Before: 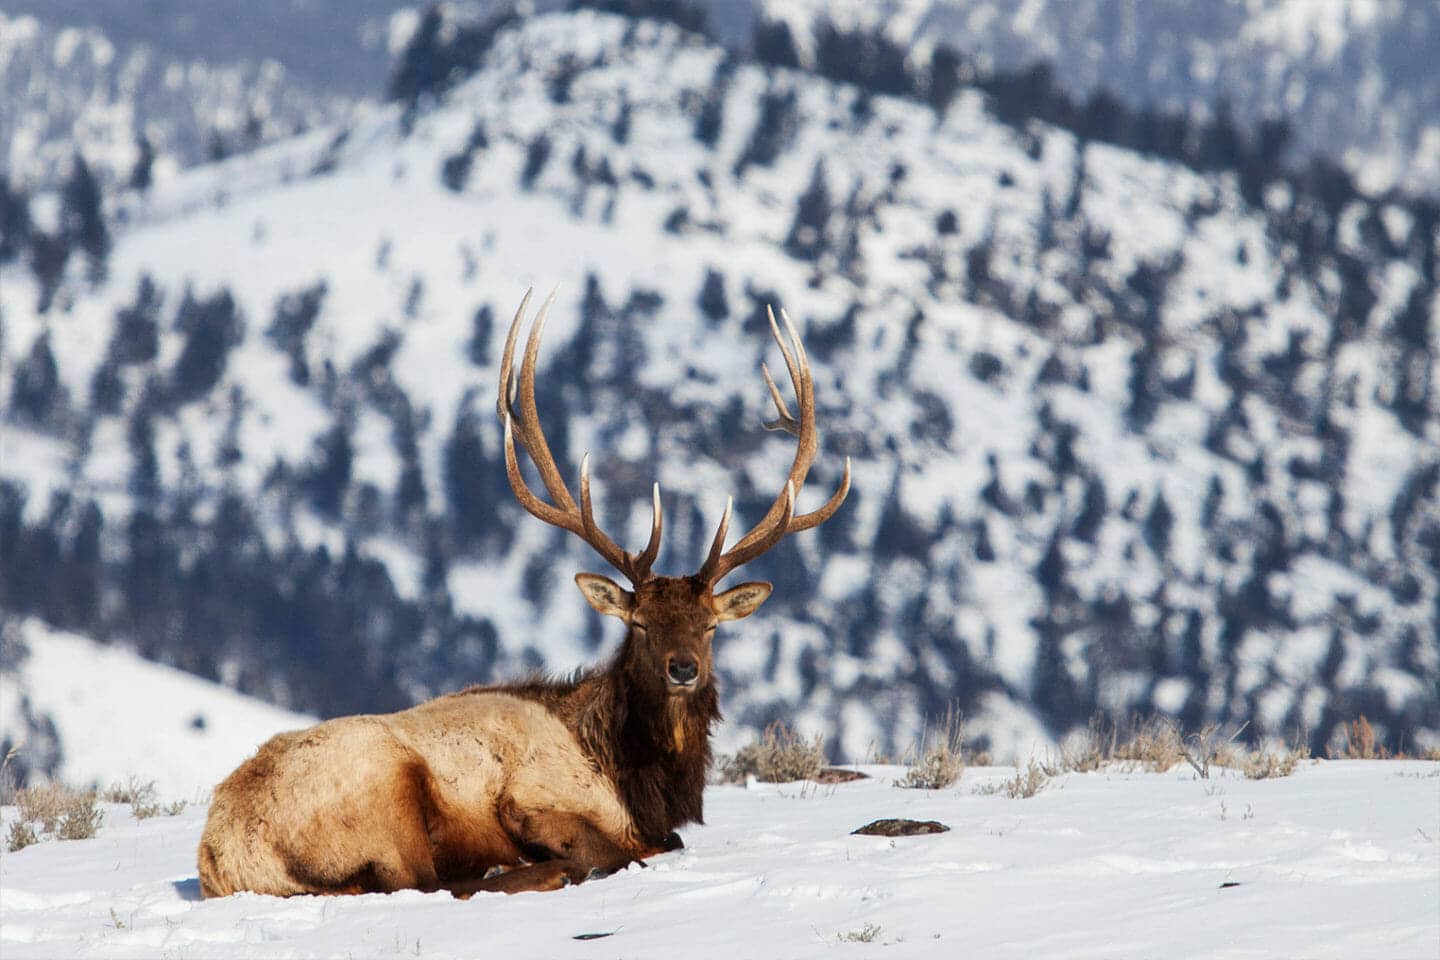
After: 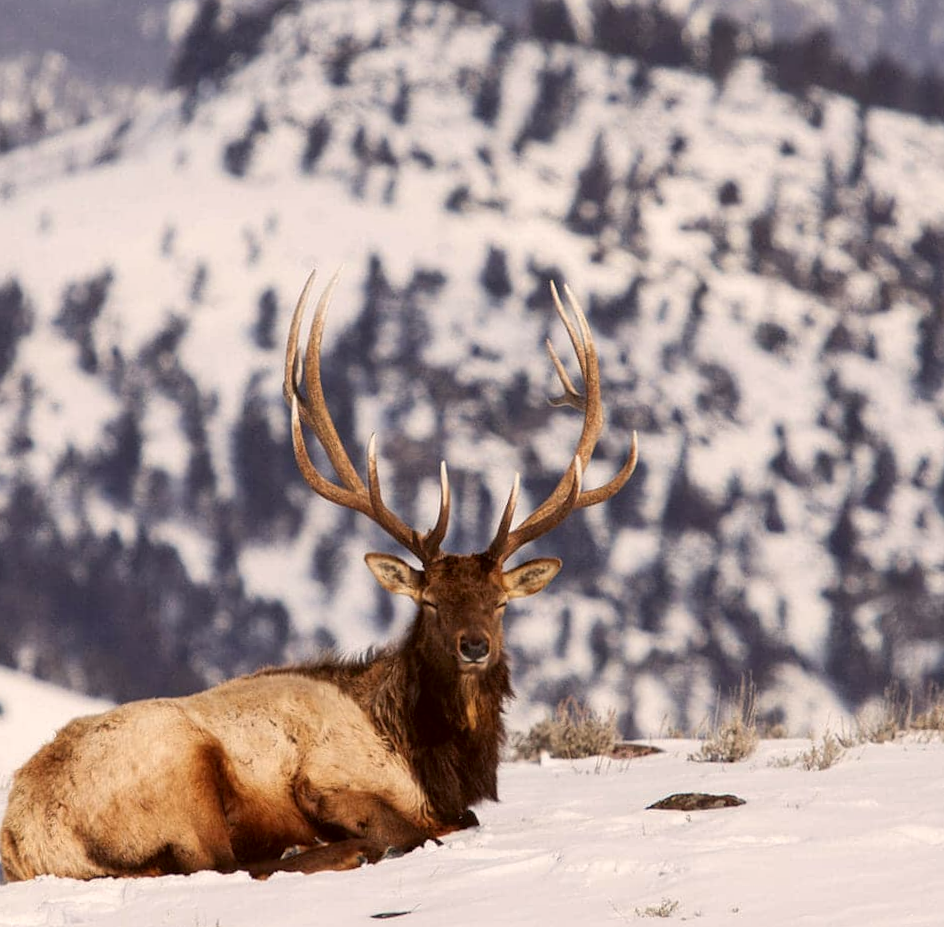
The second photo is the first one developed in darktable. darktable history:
rotate and perspective: rotation -1.32°, lens shift (horizontal) -0.031, crop left 0.015, crop right 0.985, crop top 0.047, crop bottom 0.982
crop and rotate: left 13.537%, right 19.796%
color correction: highlights a* 6.27, highlights b* 8.19, shadows a* 5.94, shadows b* 7.23, saturation 0.9
